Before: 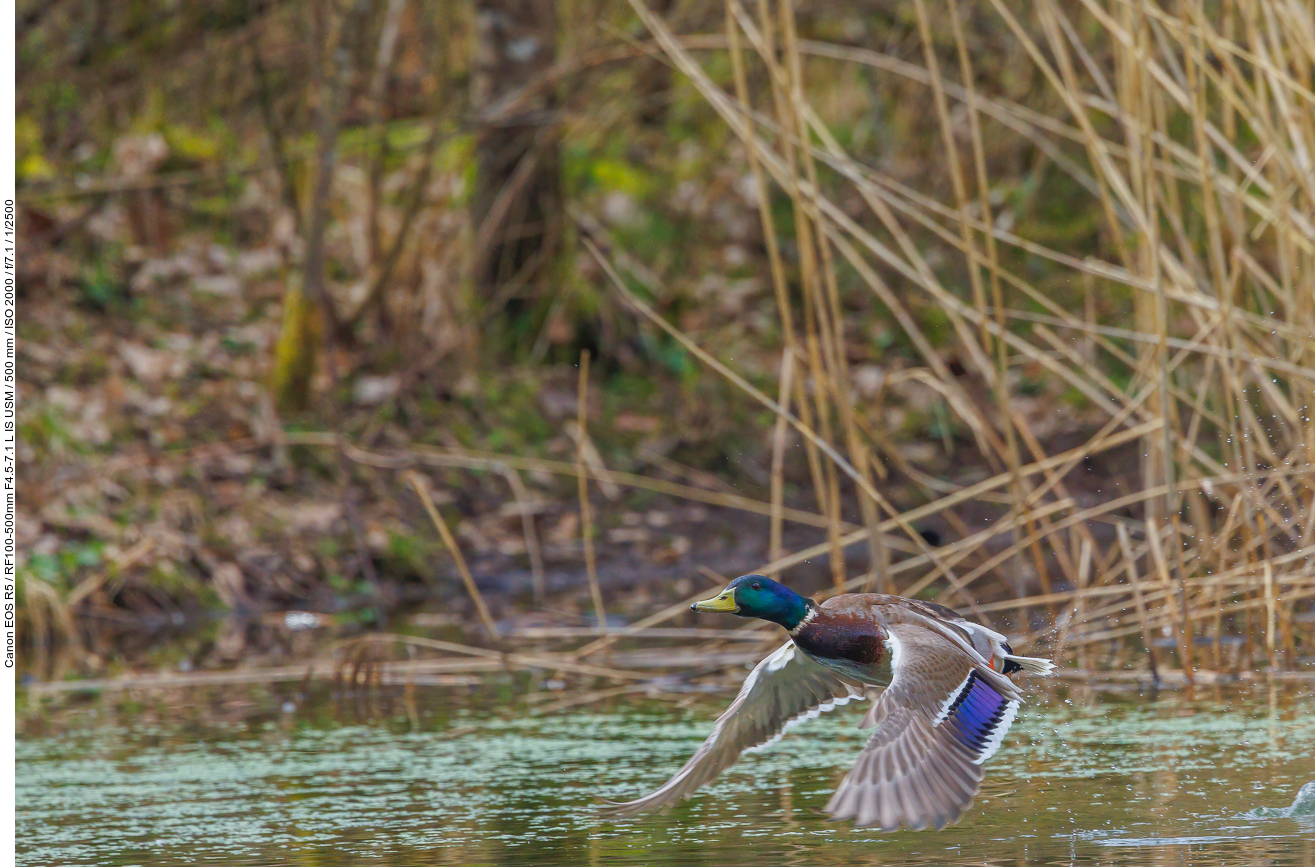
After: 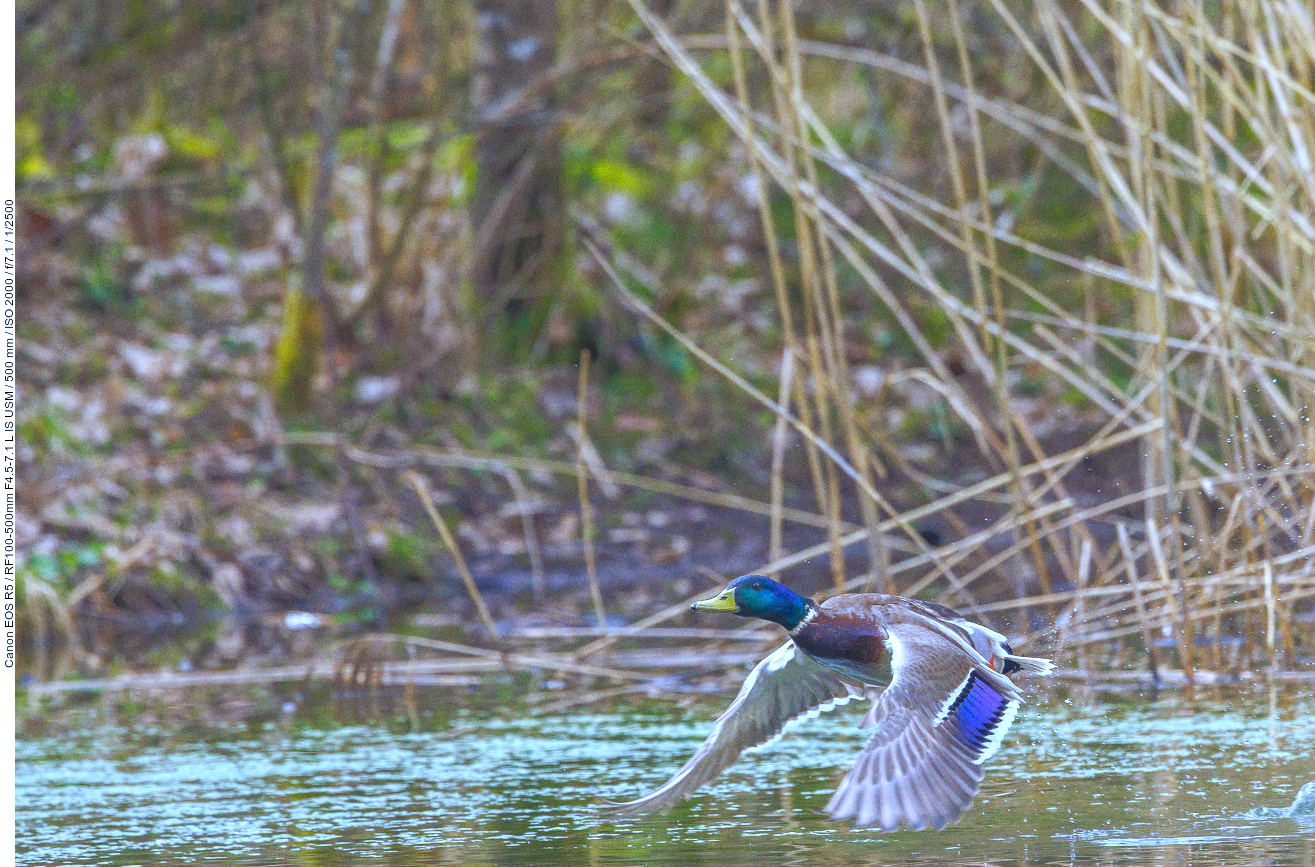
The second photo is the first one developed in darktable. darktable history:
exposure: exposure 0.669 EV, compensate highlight preservation false
grain: coarseness 0.09 ISO
white balance: red 0.871, blue 1.249
rgb curve: curves: ch0 [(0, 0) (0.072, 0.166) (0.217, 0.293) (0.414, 0.42) (1, 1)], compensate middle gray true, preserve colors basic power
